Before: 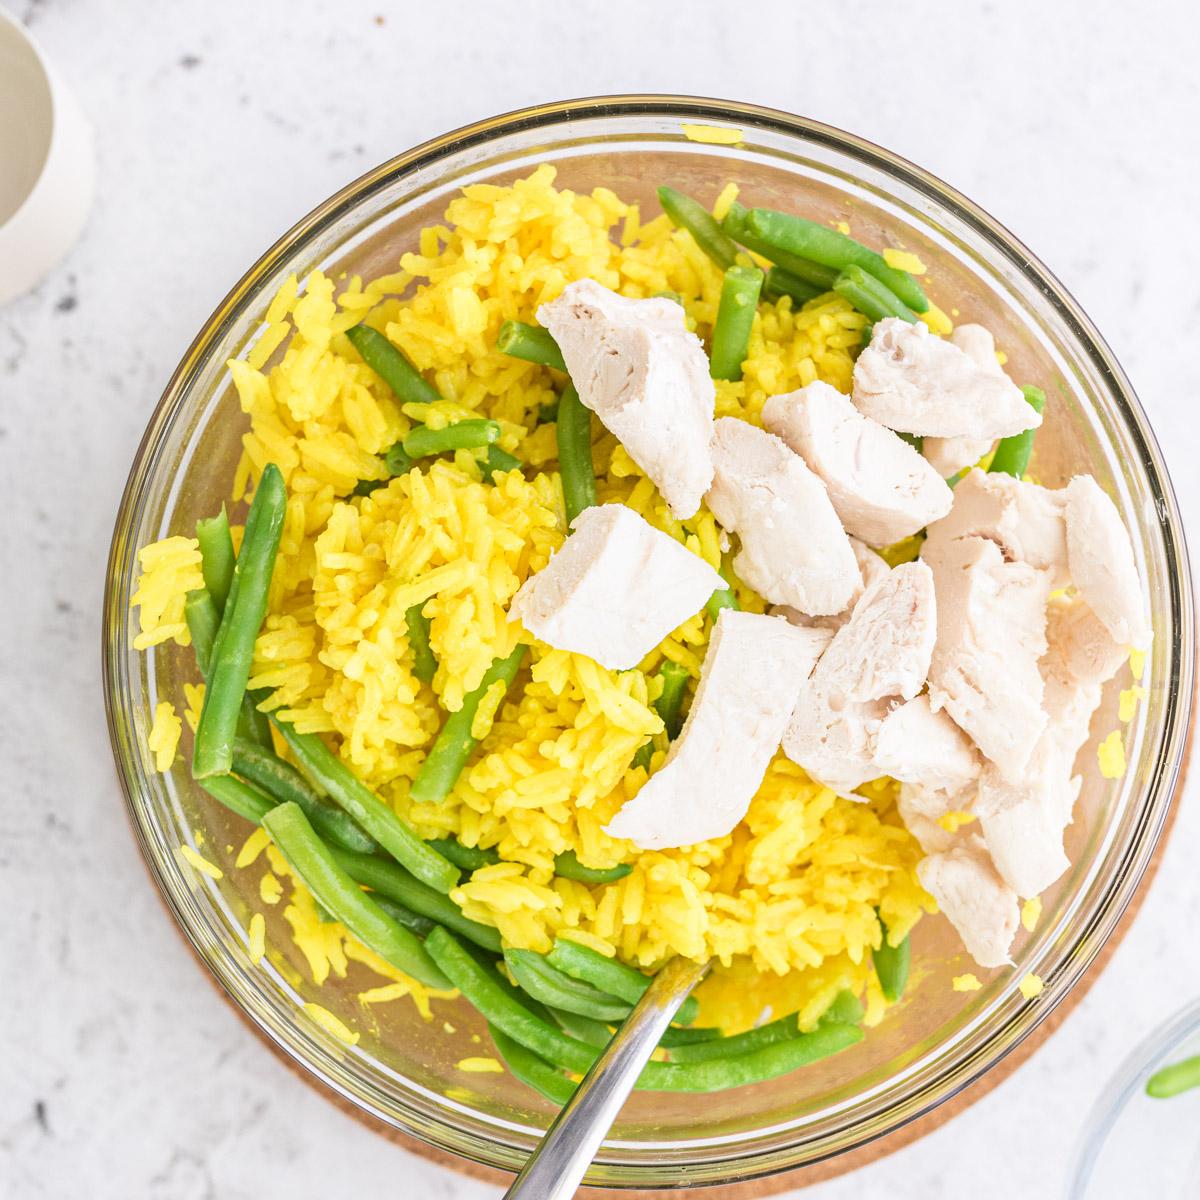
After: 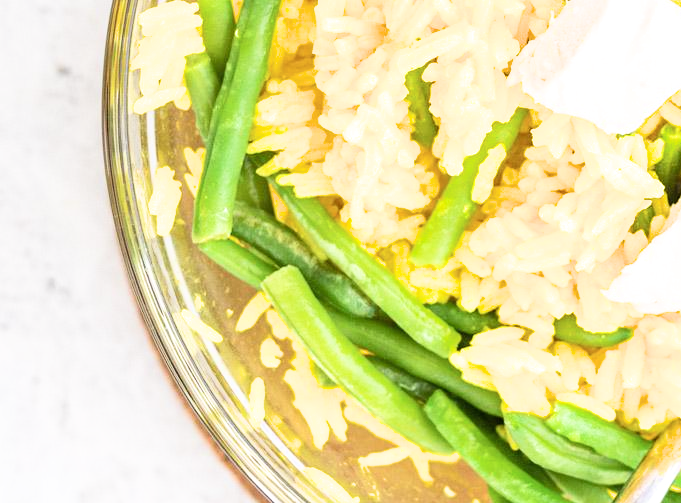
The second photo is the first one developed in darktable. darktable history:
crop: top 44.706%, right 43.211%, bottom 13.324%
filmic rgb: black relative exposure -8.05 EV, white relative exposure 3.01 EV, hardness 5.38, contrast 1.263
exposure: black level correction 0, exposure 0.704 EV, compensate highlight preservation false
